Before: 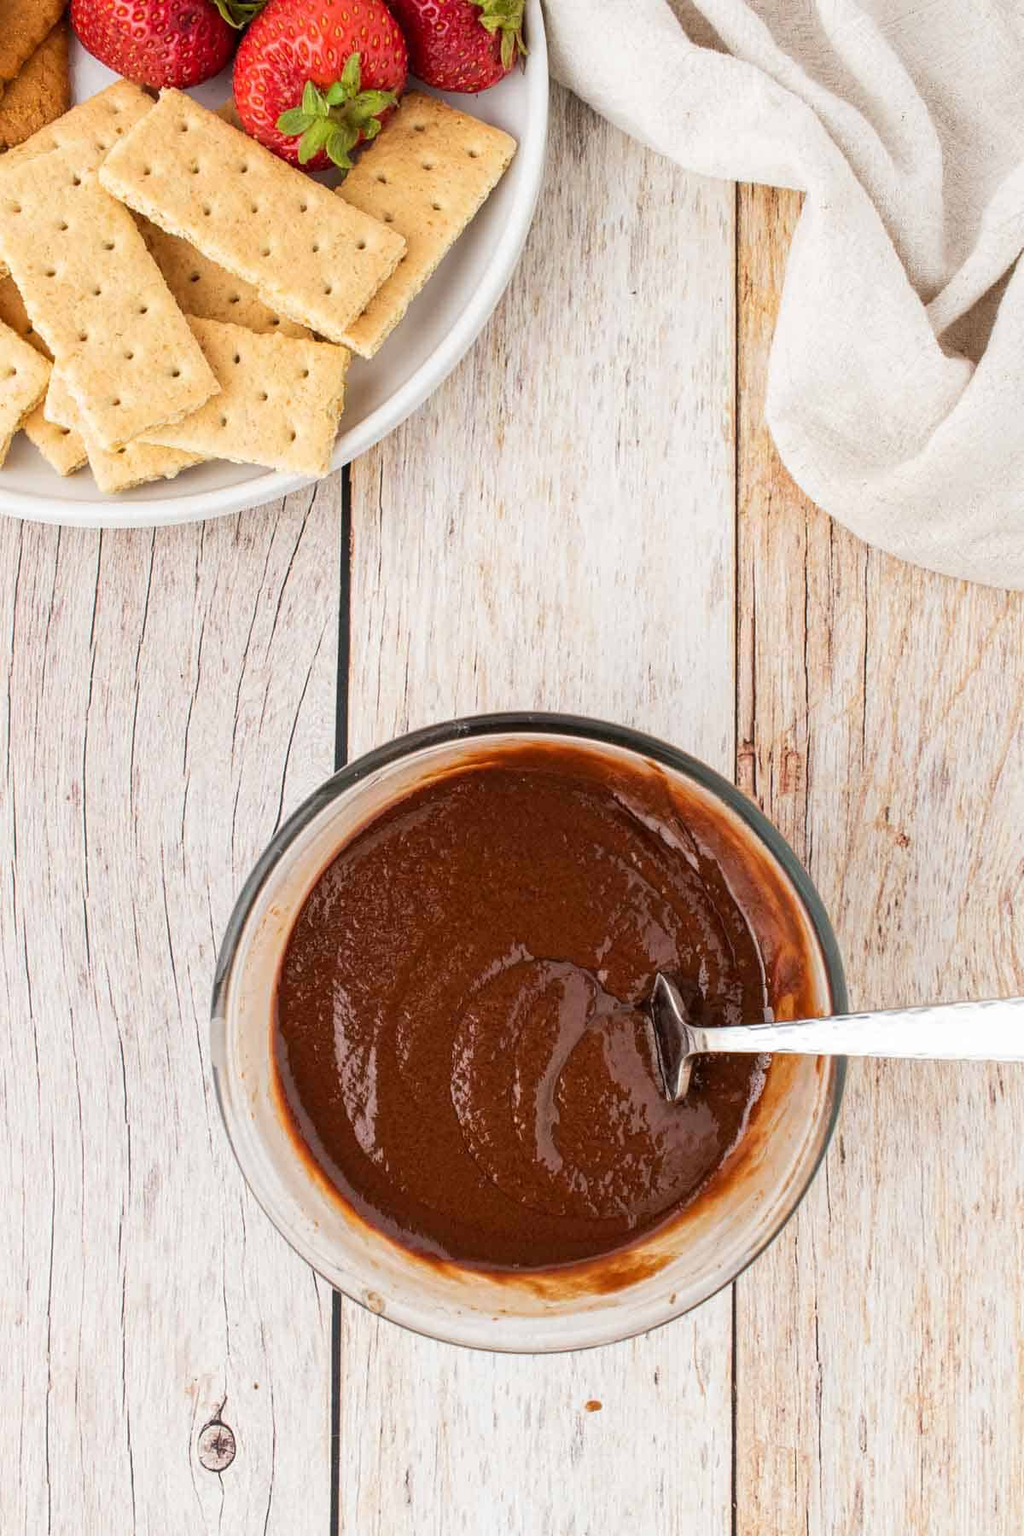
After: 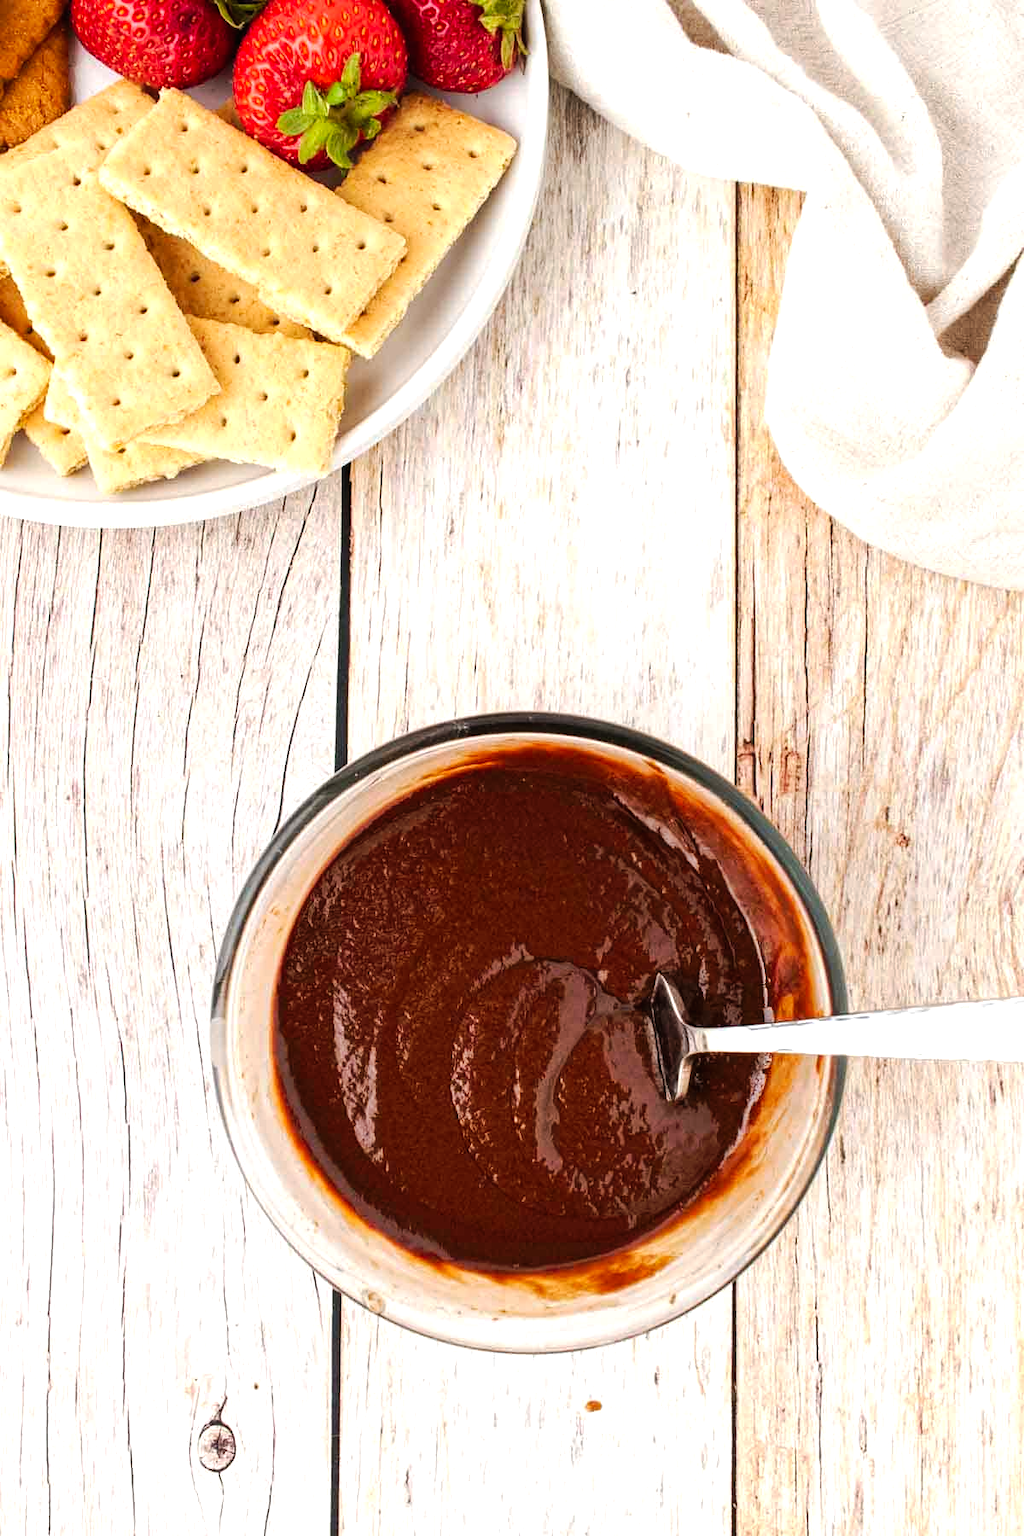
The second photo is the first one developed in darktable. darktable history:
exposure: exposure 0.496 EV, compensate highlight preservation false
tone curve: curves: ch0 [(0, 0) (0.003, 0.008) (0.011, 0.011) (0.025, 0.014) (0.044, 0.021) (0.069, 0.029) (0.1, 0.042) (0.136, 0.06) (0.177, 0.09) (0.224, 0.126) (0.277, 0.177) (0.335, 0.243) (0.399, 0.31) (0.468, 0.388) (0.543, 0.484) (0.623, 0.585) (0.709, 0.683) (0.801, 0.775) (0.898, 0.873) (1, 1)], preserve colors none
